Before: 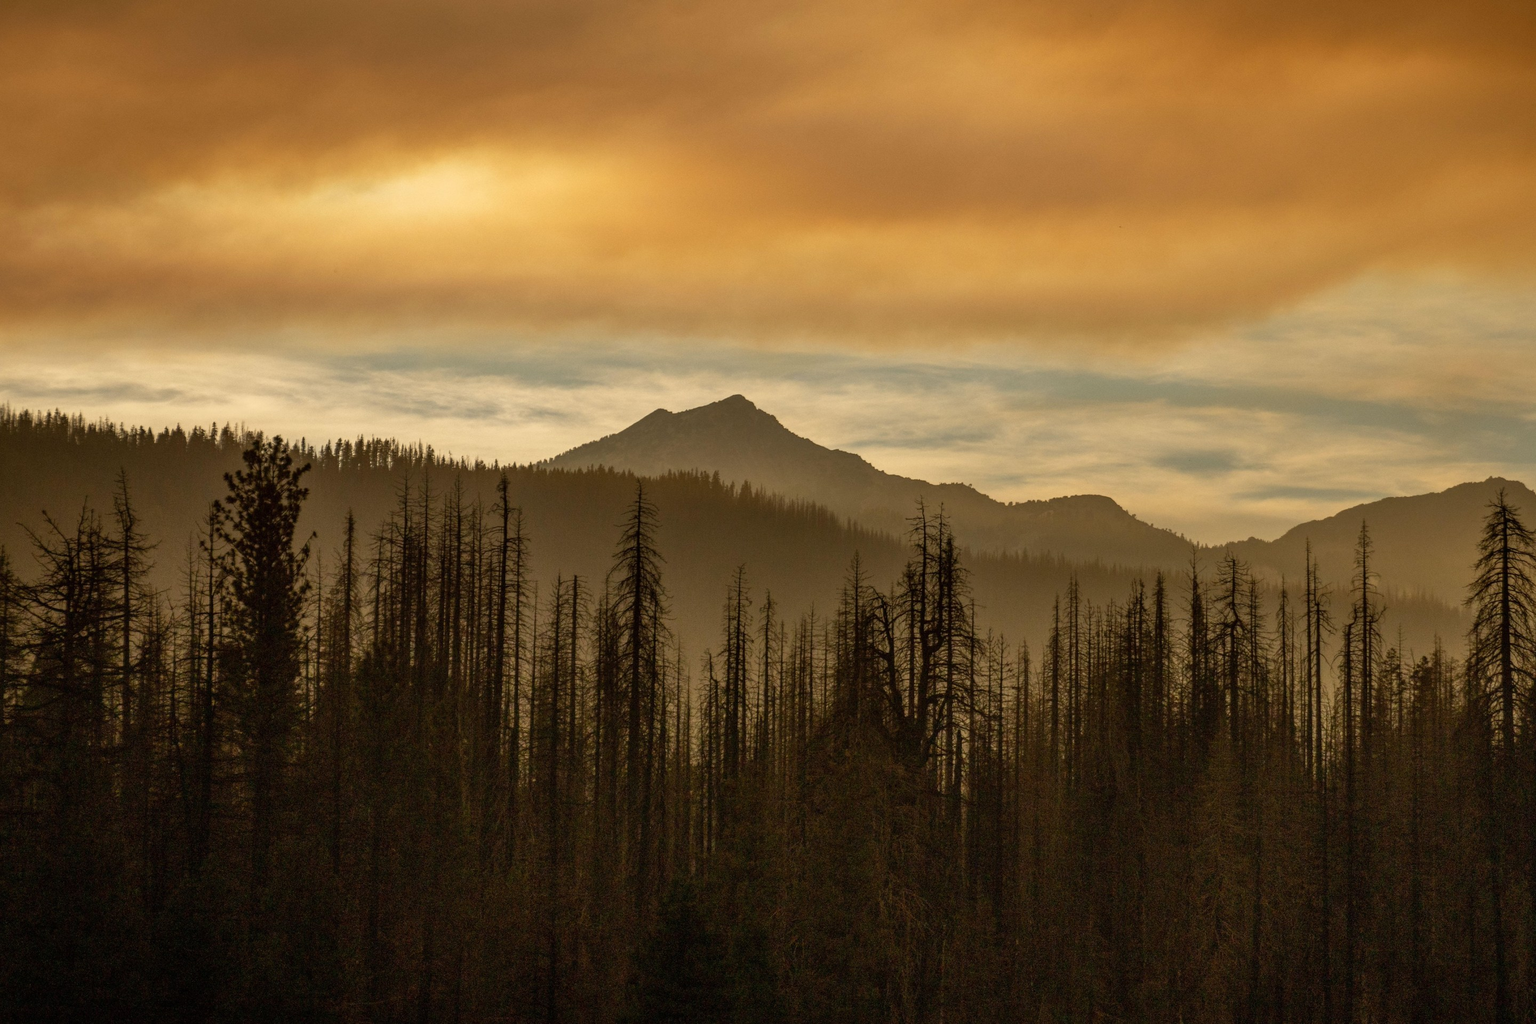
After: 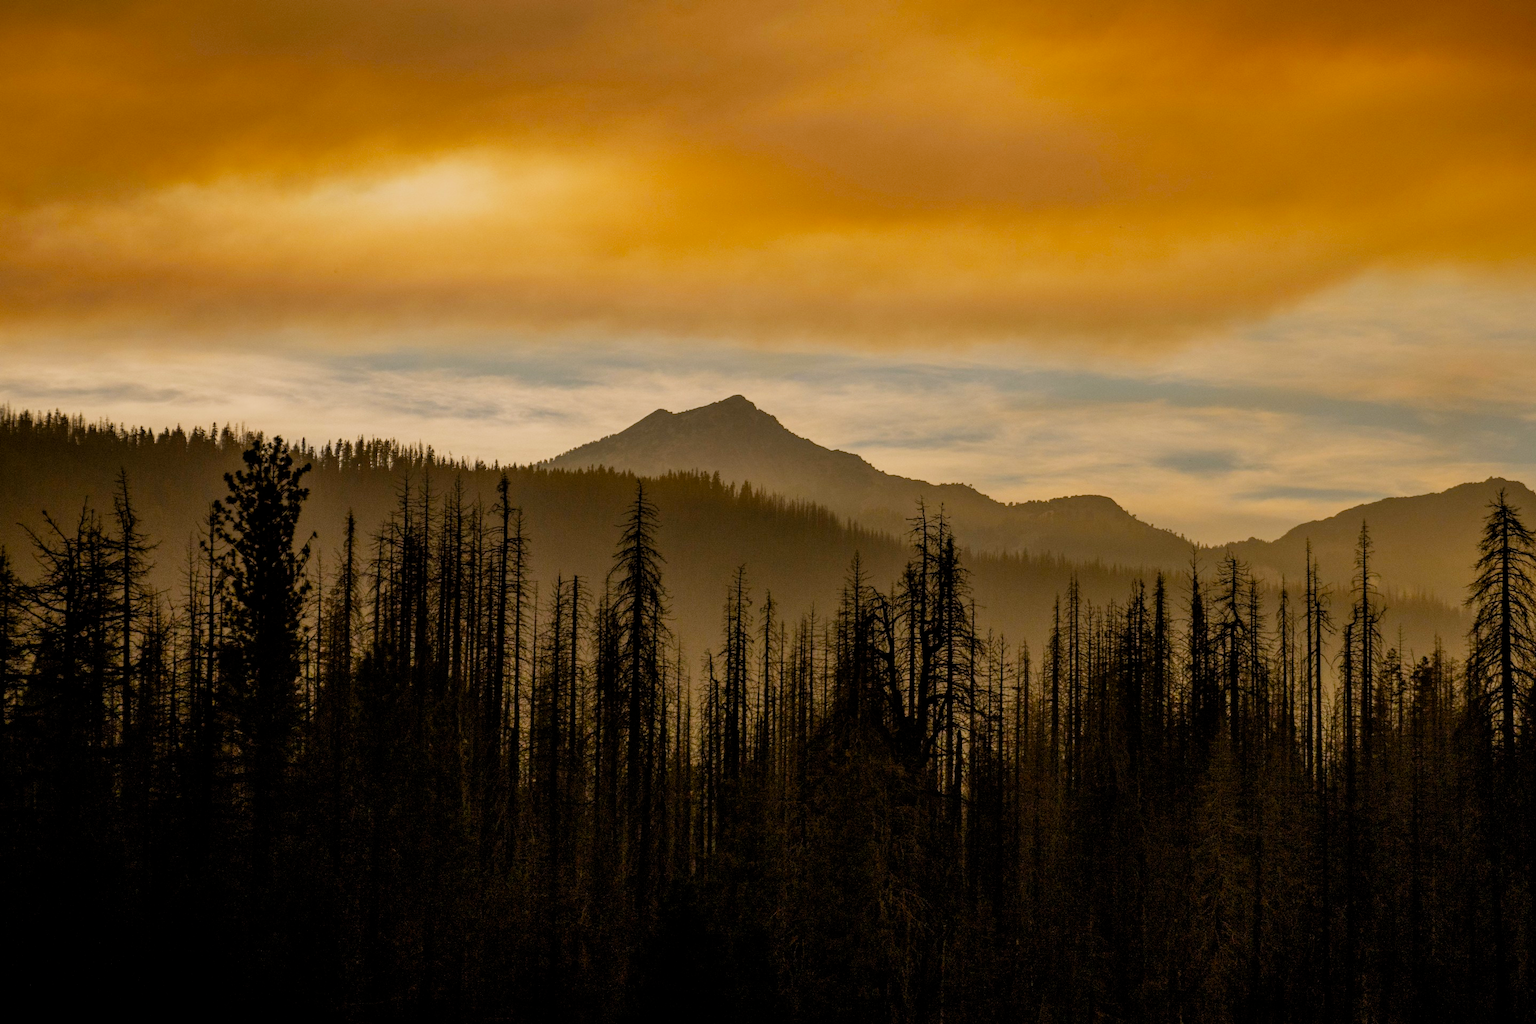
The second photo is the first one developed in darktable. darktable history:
filmic rgb: black relative exposure -7.6 EV, white relative exposure 4.64 EV, threshold 3 EV, target black luminance 0%, hardness 3.55, latitude 50.51%, contrast 1.033, highlights saturation mix 10%, shadows ↔ highlights balance -0.198%, color science v4 (2020), enable highlight reconstruction true
white balance: red 1.004, blue 1.096
